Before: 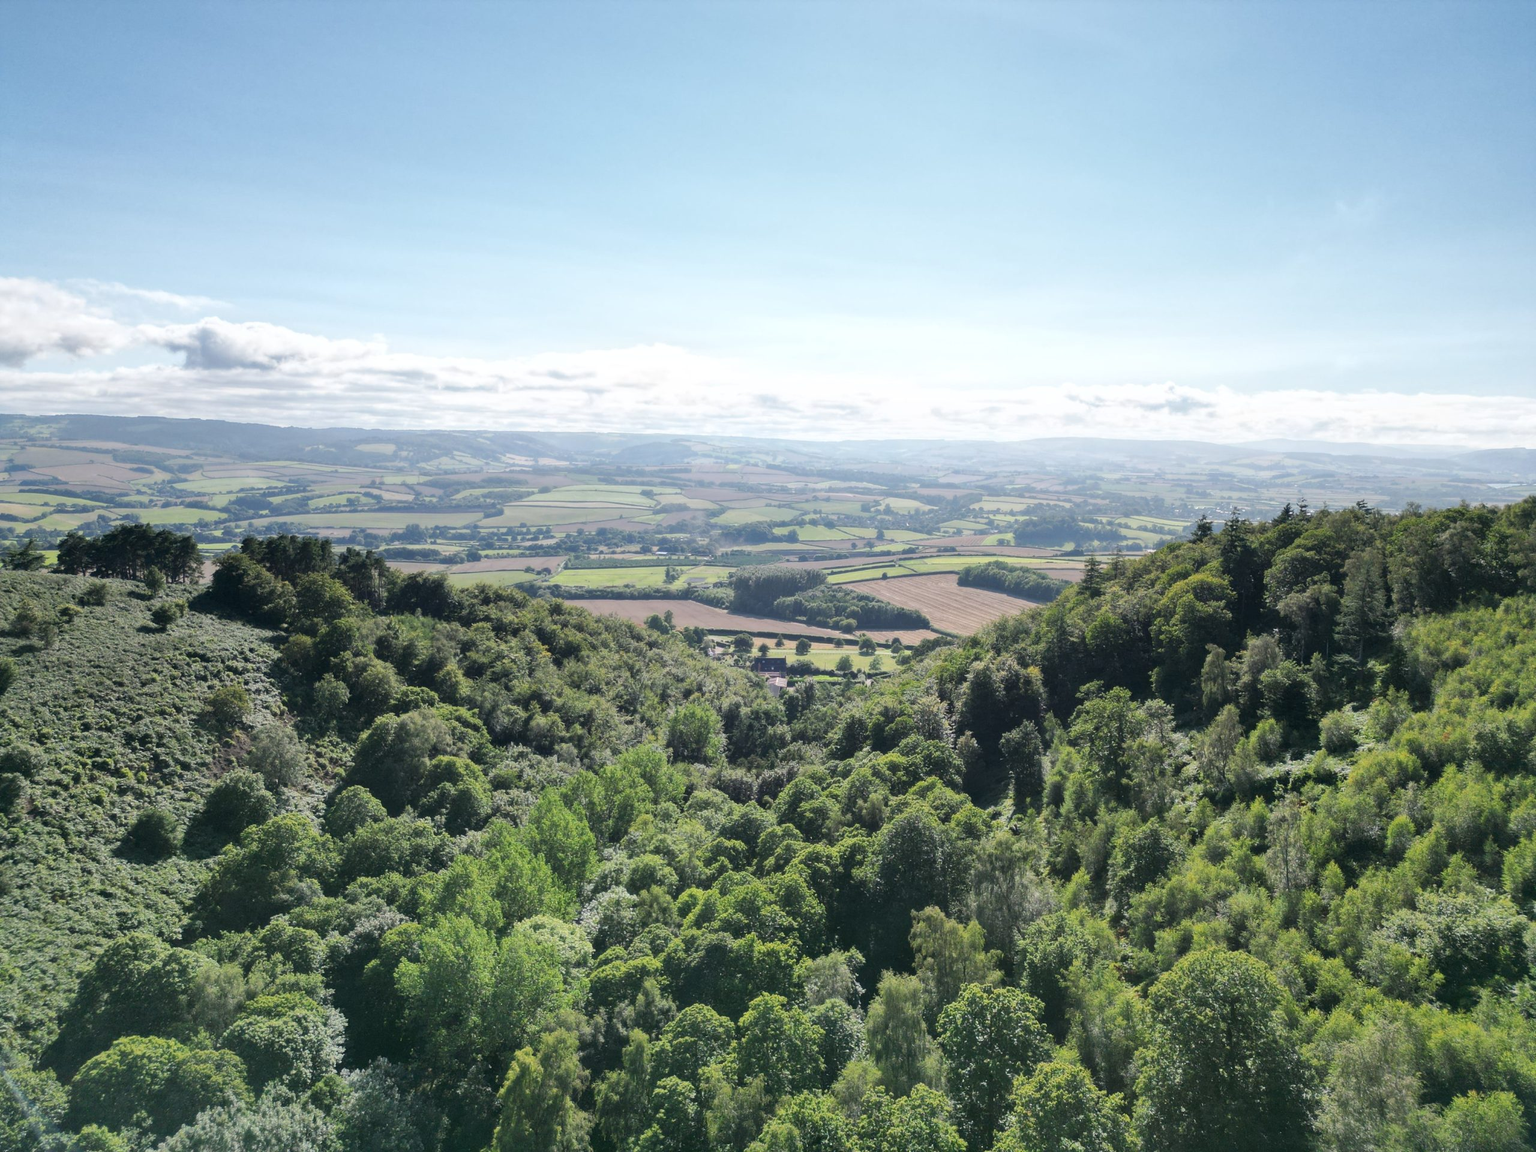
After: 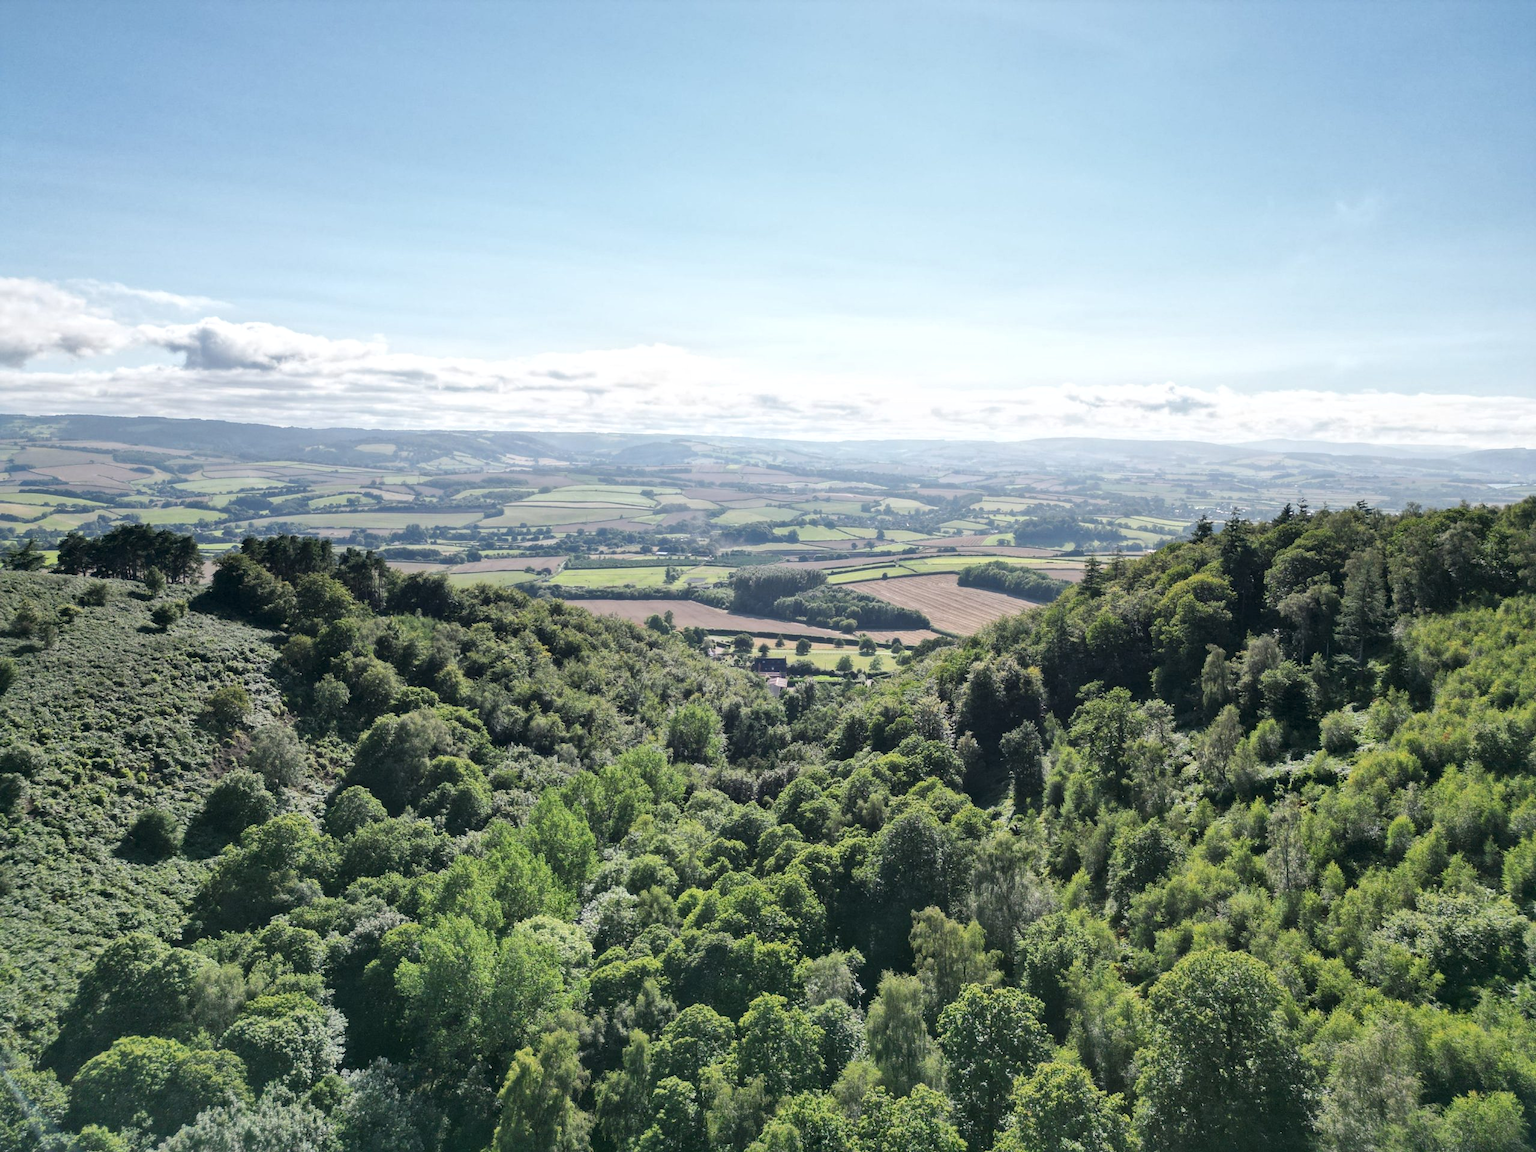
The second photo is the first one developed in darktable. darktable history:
local contrast: mode bilateral grid, contrast 30, coarseness 25, midtone range 0.2
tone equalizer: on, module defaults
